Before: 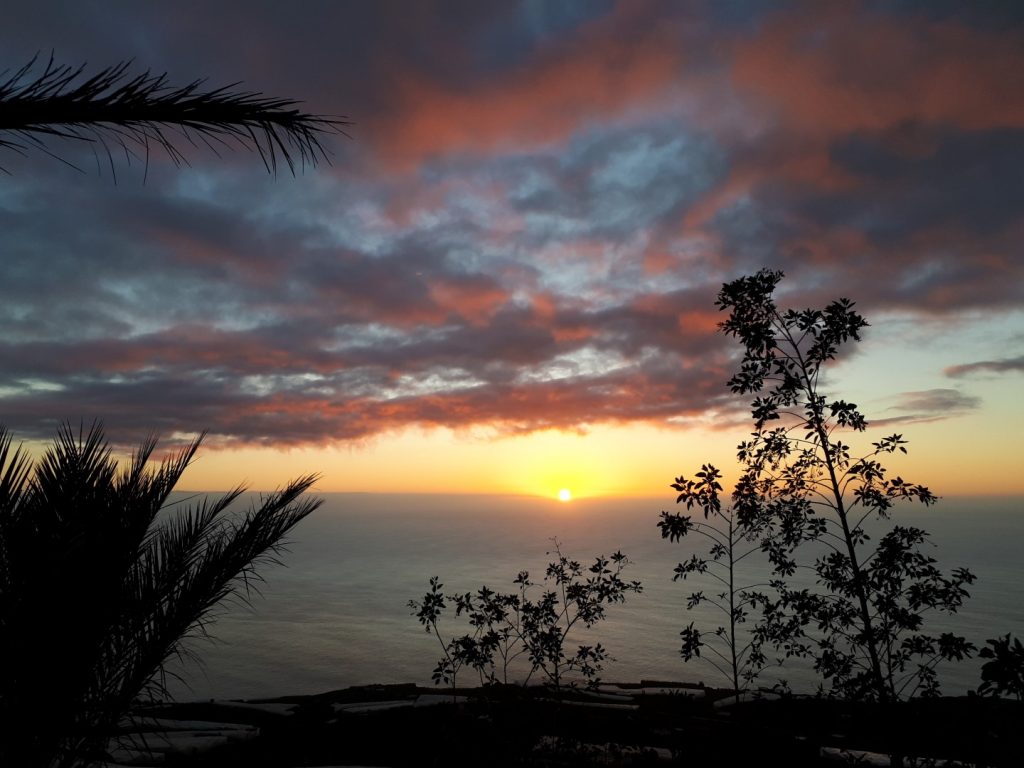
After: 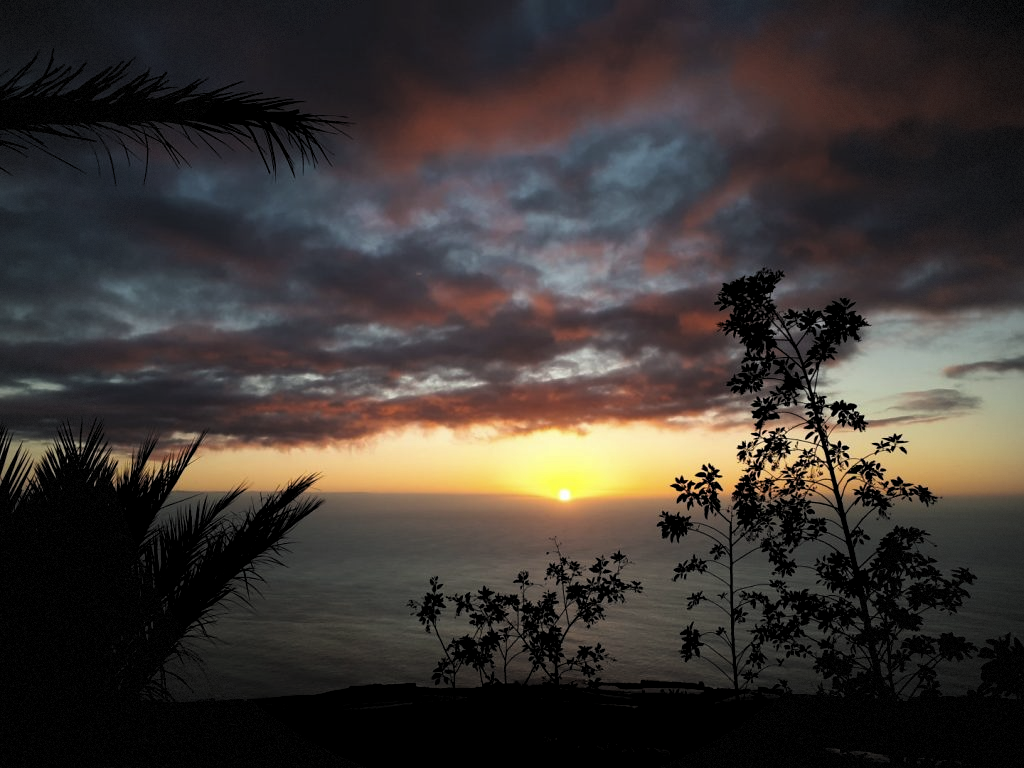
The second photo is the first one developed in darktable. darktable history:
vignetting: dithering 8-bit output, unbound false
levels: levels [0.116, 0.574, 1]
